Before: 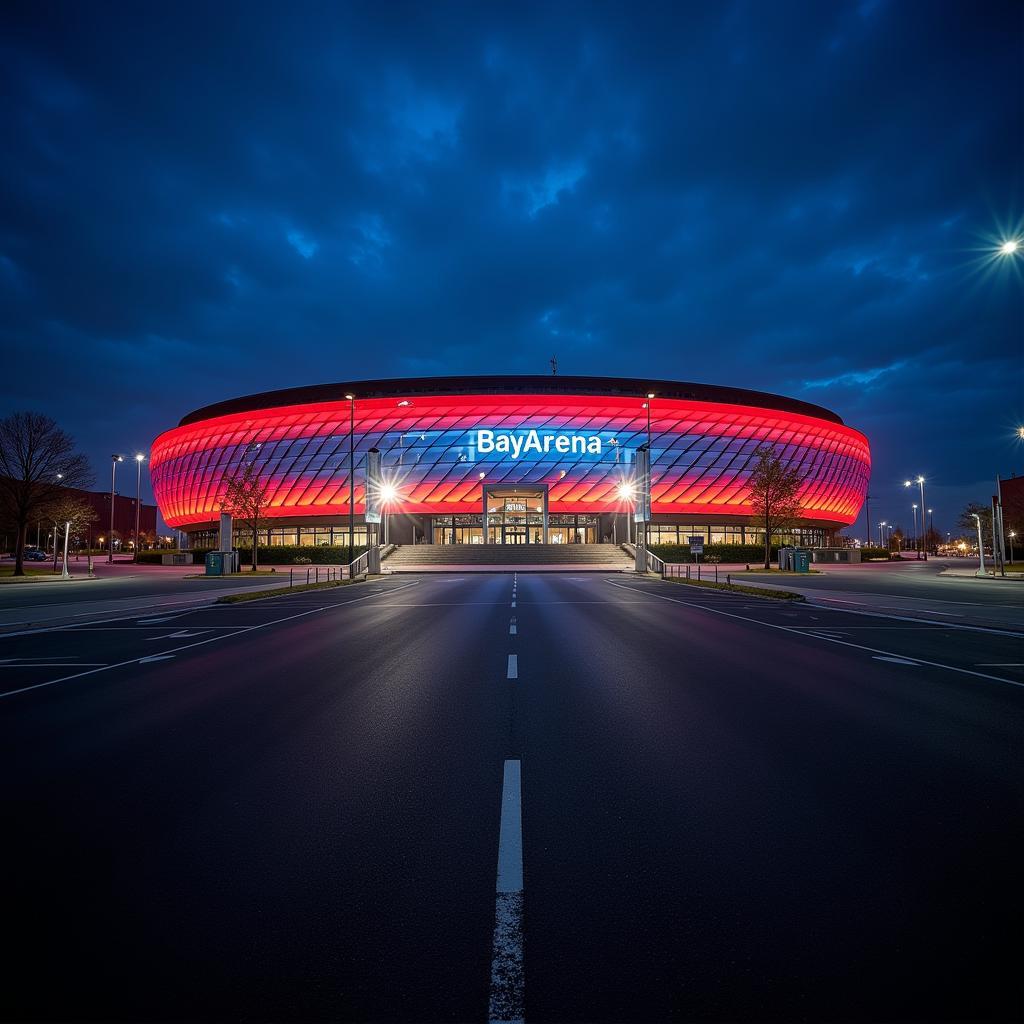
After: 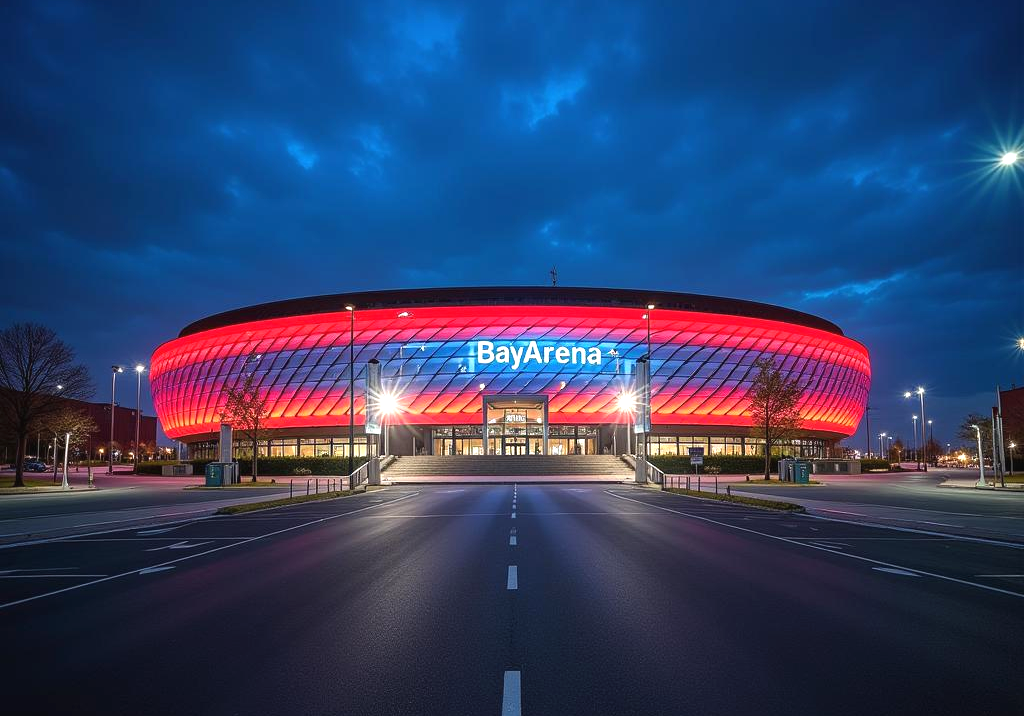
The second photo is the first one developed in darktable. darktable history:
exposure: black level correction -0.002, exposure 0.534 EV, compensate highlight preservation false
crop and rotate: top 8.731%, bottom 21.315%
